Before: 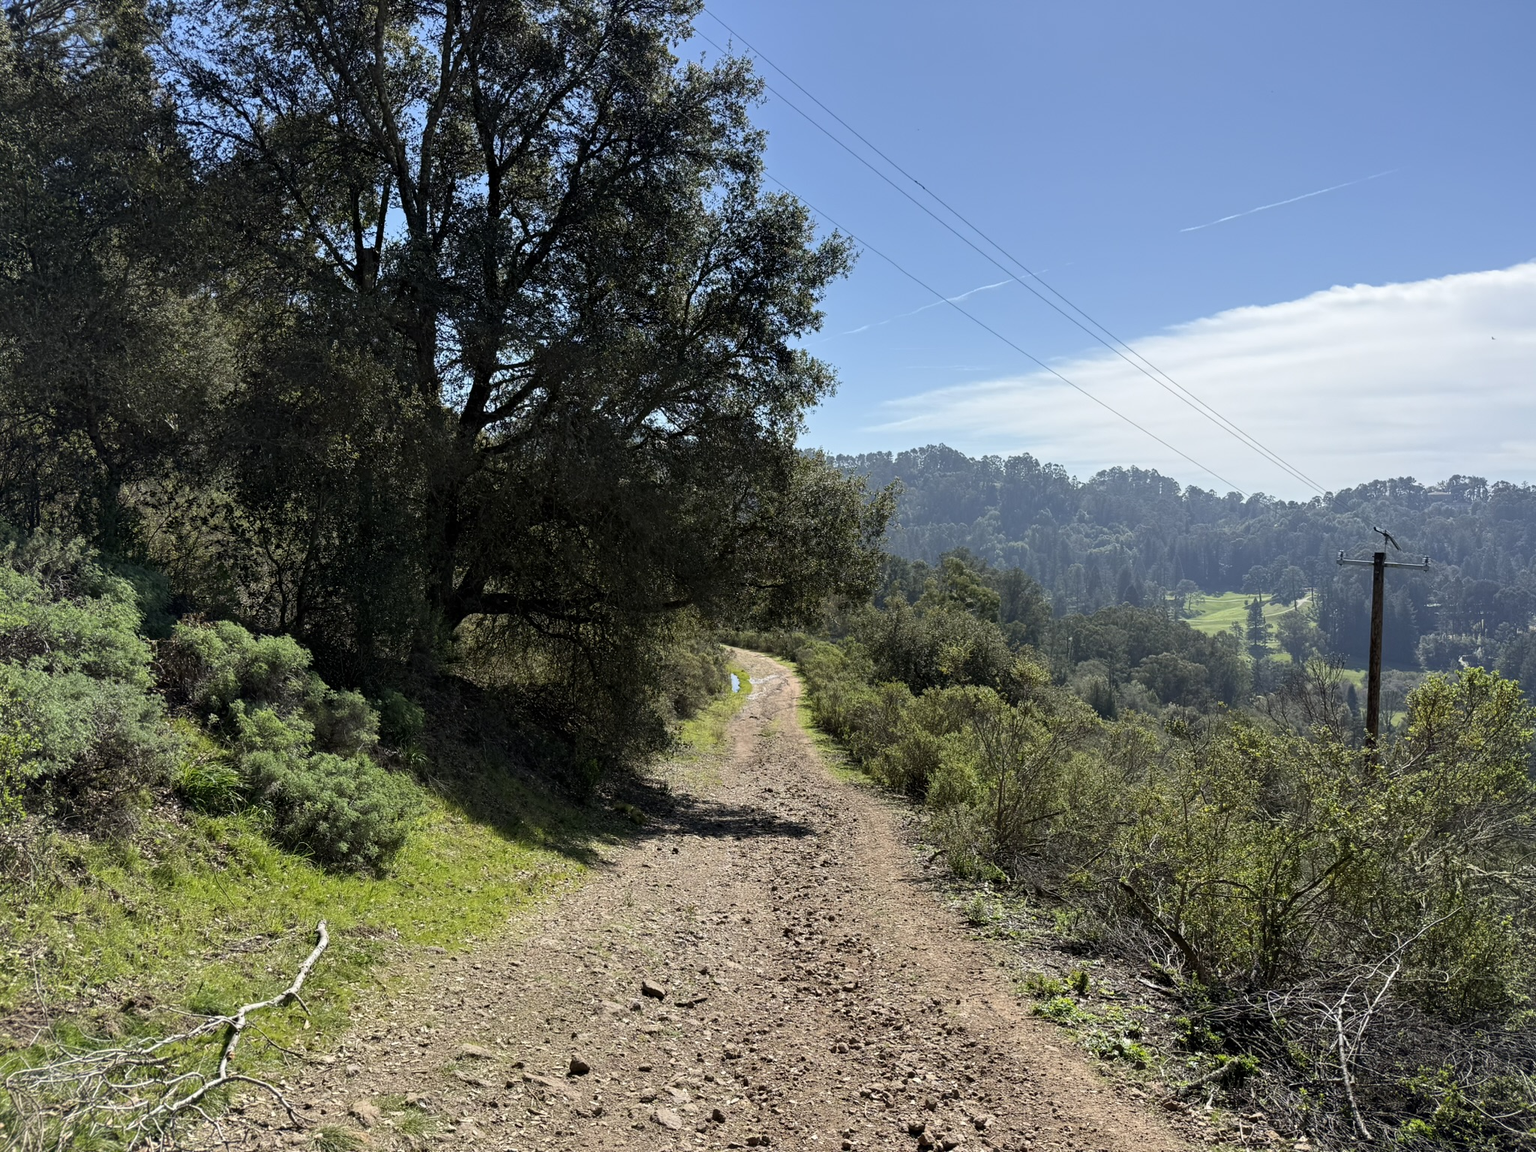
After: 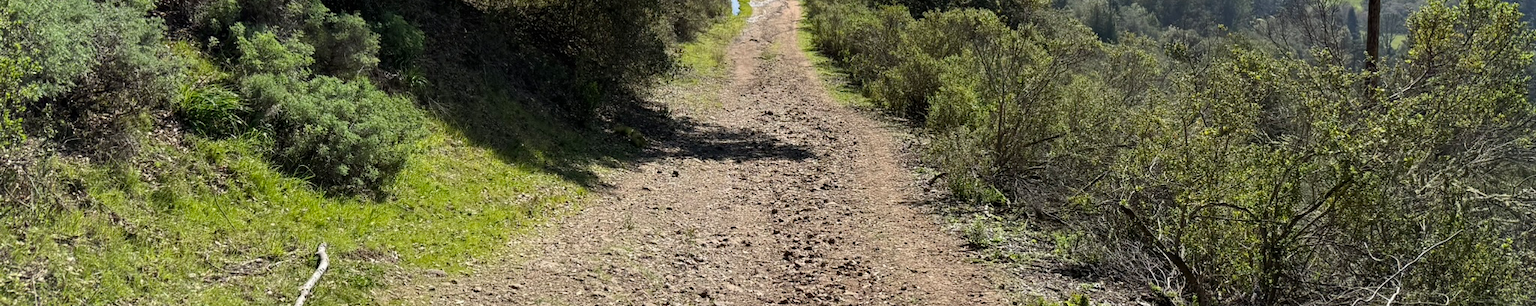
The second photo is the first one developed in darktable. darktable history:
crop and rotate: top 58.819%, bottom 14.545%
